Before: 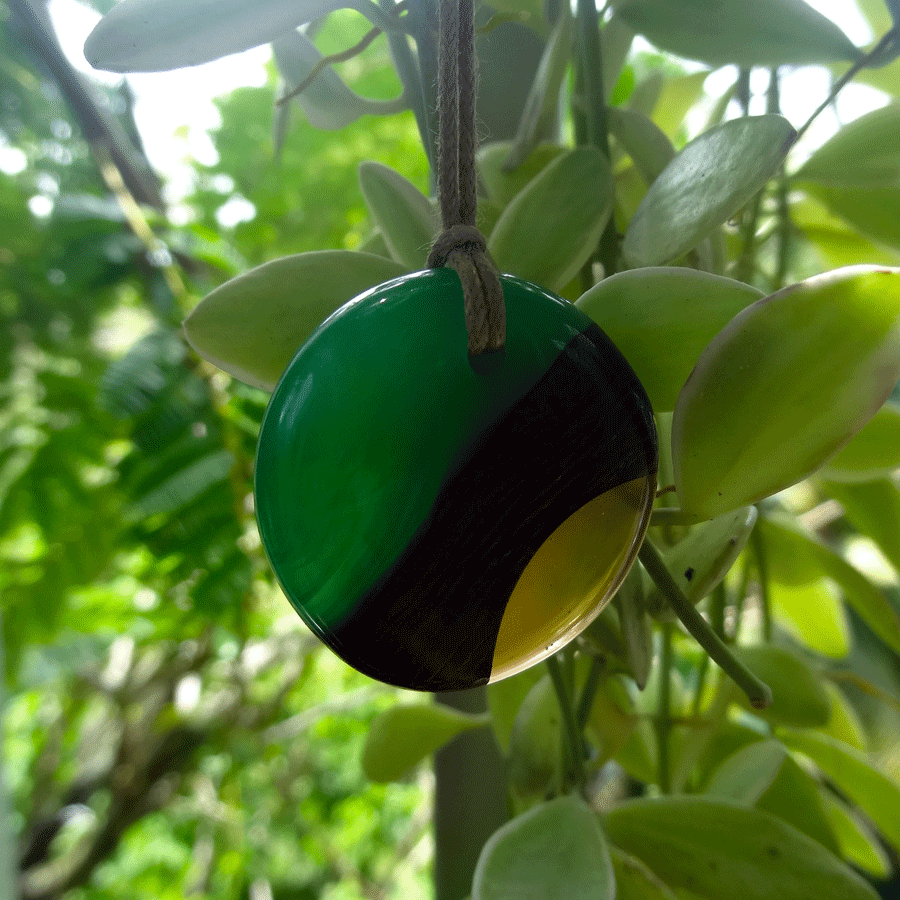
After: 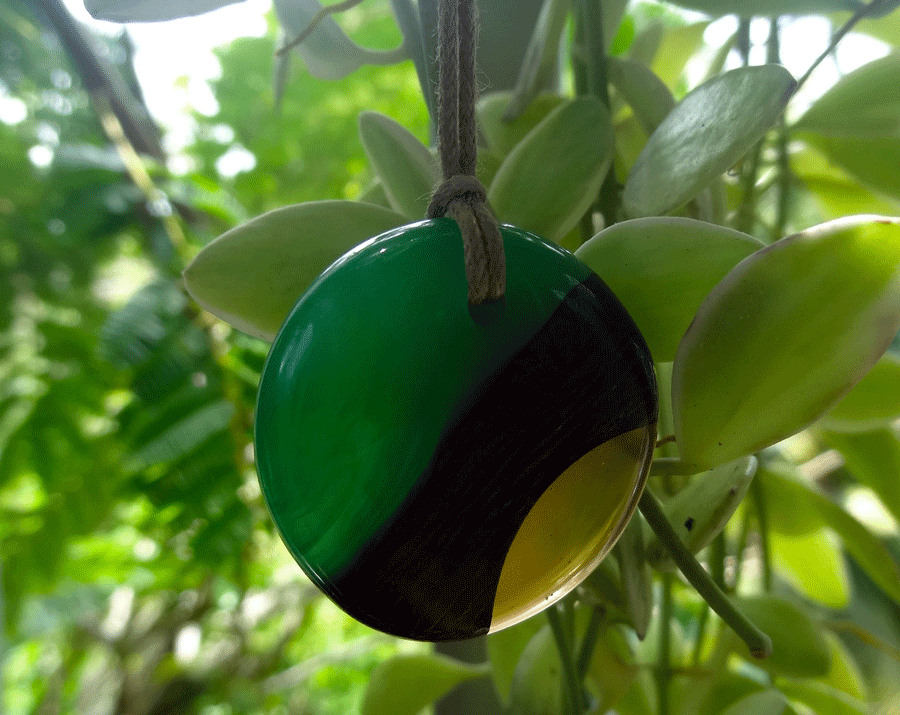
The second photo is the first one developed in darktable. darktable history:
crop and rotate: top 5.655%, bottom 14.82%
